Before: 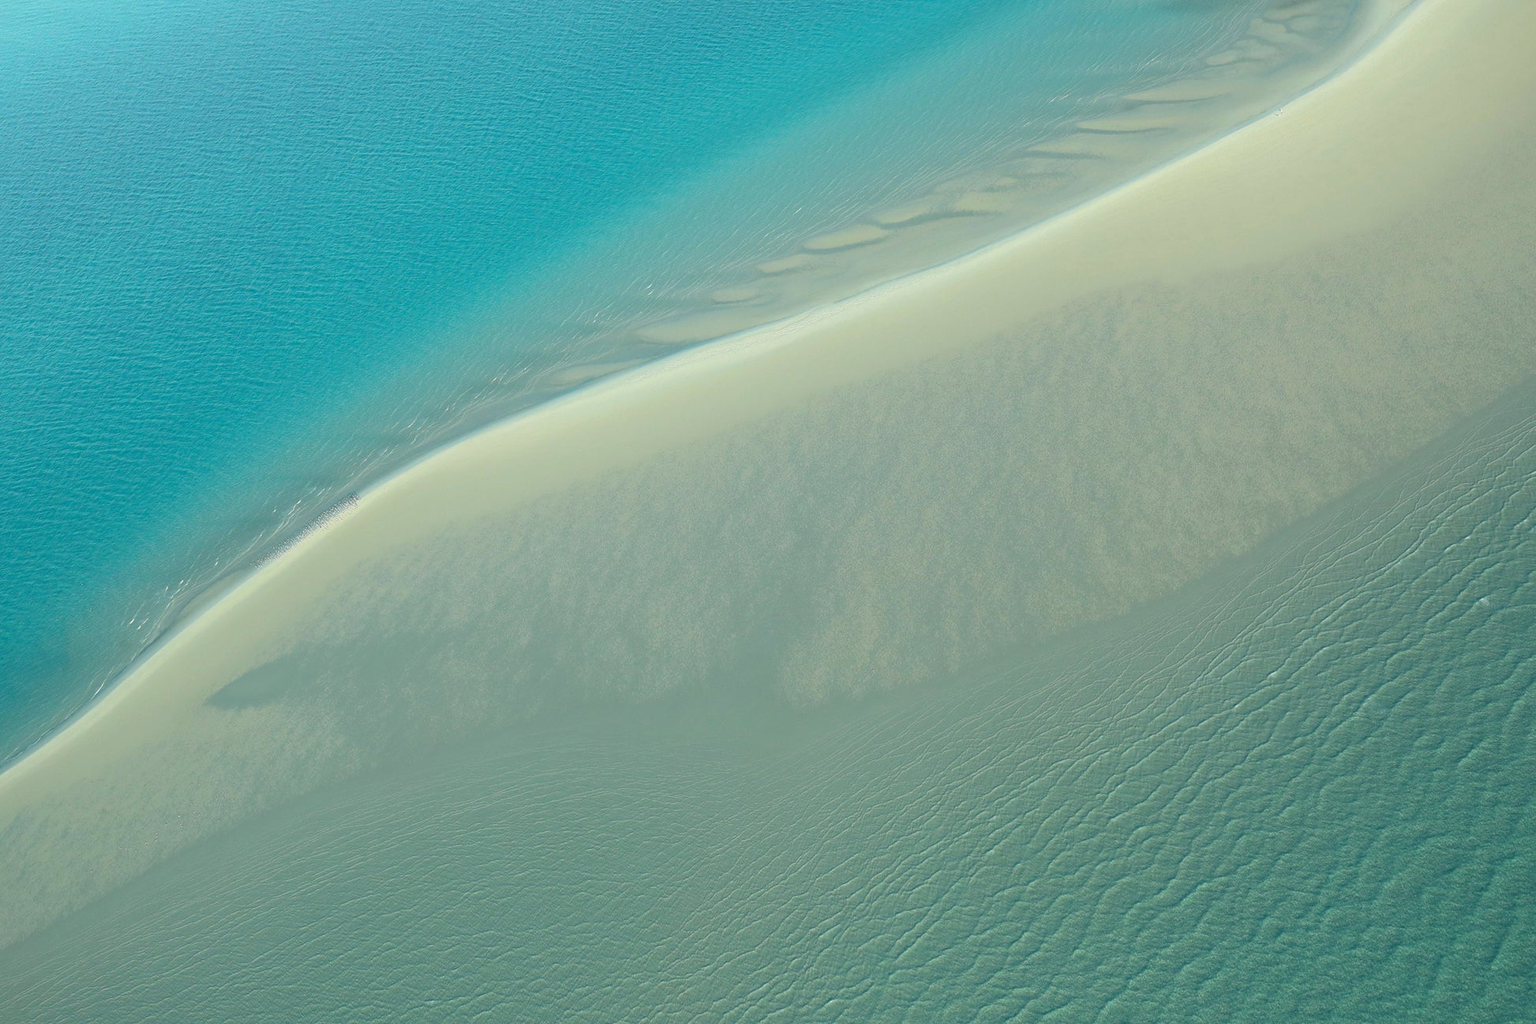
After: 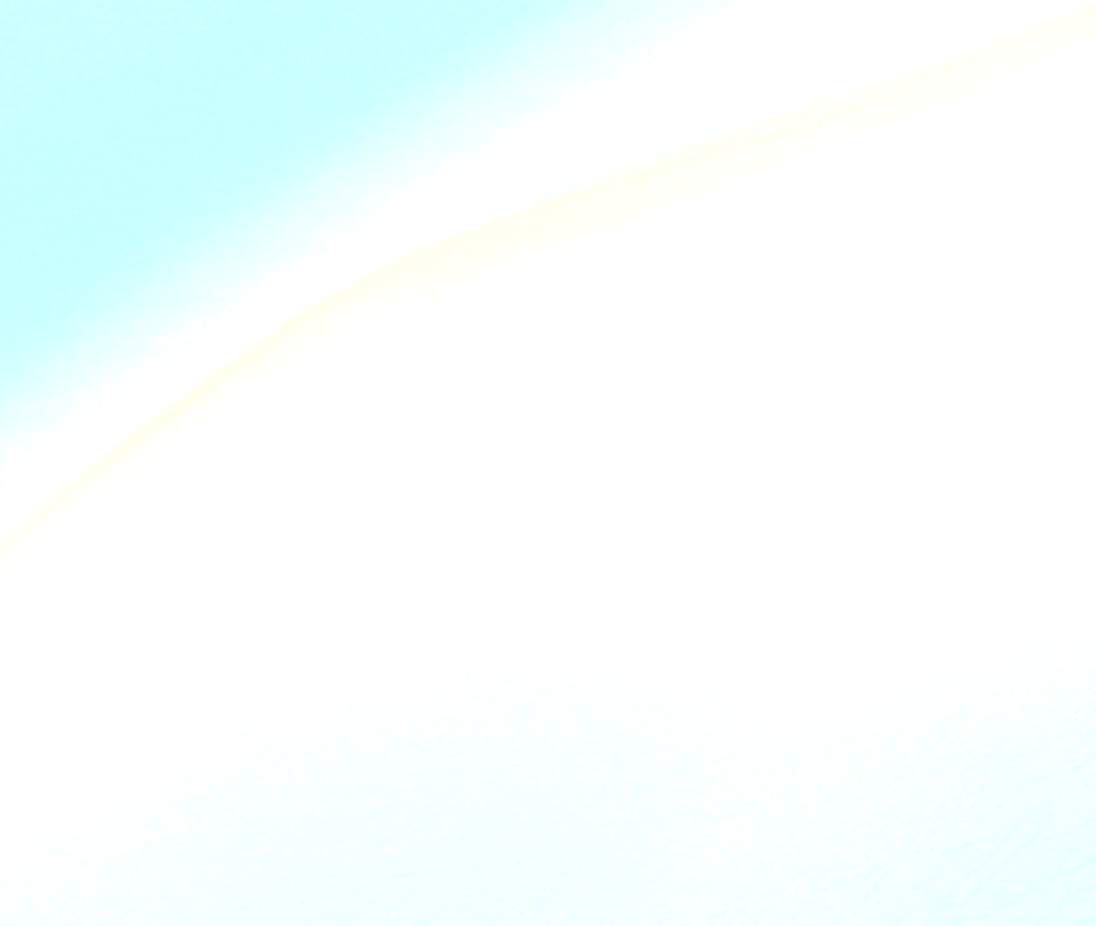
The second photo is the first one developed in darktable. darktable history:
color balance rgb: shadows lift › chroma 1%, shadows lift › hue 113°, highlights gain › chroma 0.2%, highlights gain › hue 333°, perceptual saturation grading › global saturation 20%, perceptual saturation grading › highlights -50%, perceptual saturation grading › shadows 25%, contrast -10%
crop: left 8.966%, top 23.852%, right 34.699%, bottom 4.703%
shadows and highlights: shadows 30.86, highlights 0, soften with gaussian
contrast equalizer: octaves 7, y [[0.6 ×6], [0.55 ×6], [0 ×6], [0 ×6], [0 ×6]], mix 0.2
bloom: size 25%, threshold 5%, strength 90%
exposure: exposure 0.564 EV, compensate highlight preservation false
